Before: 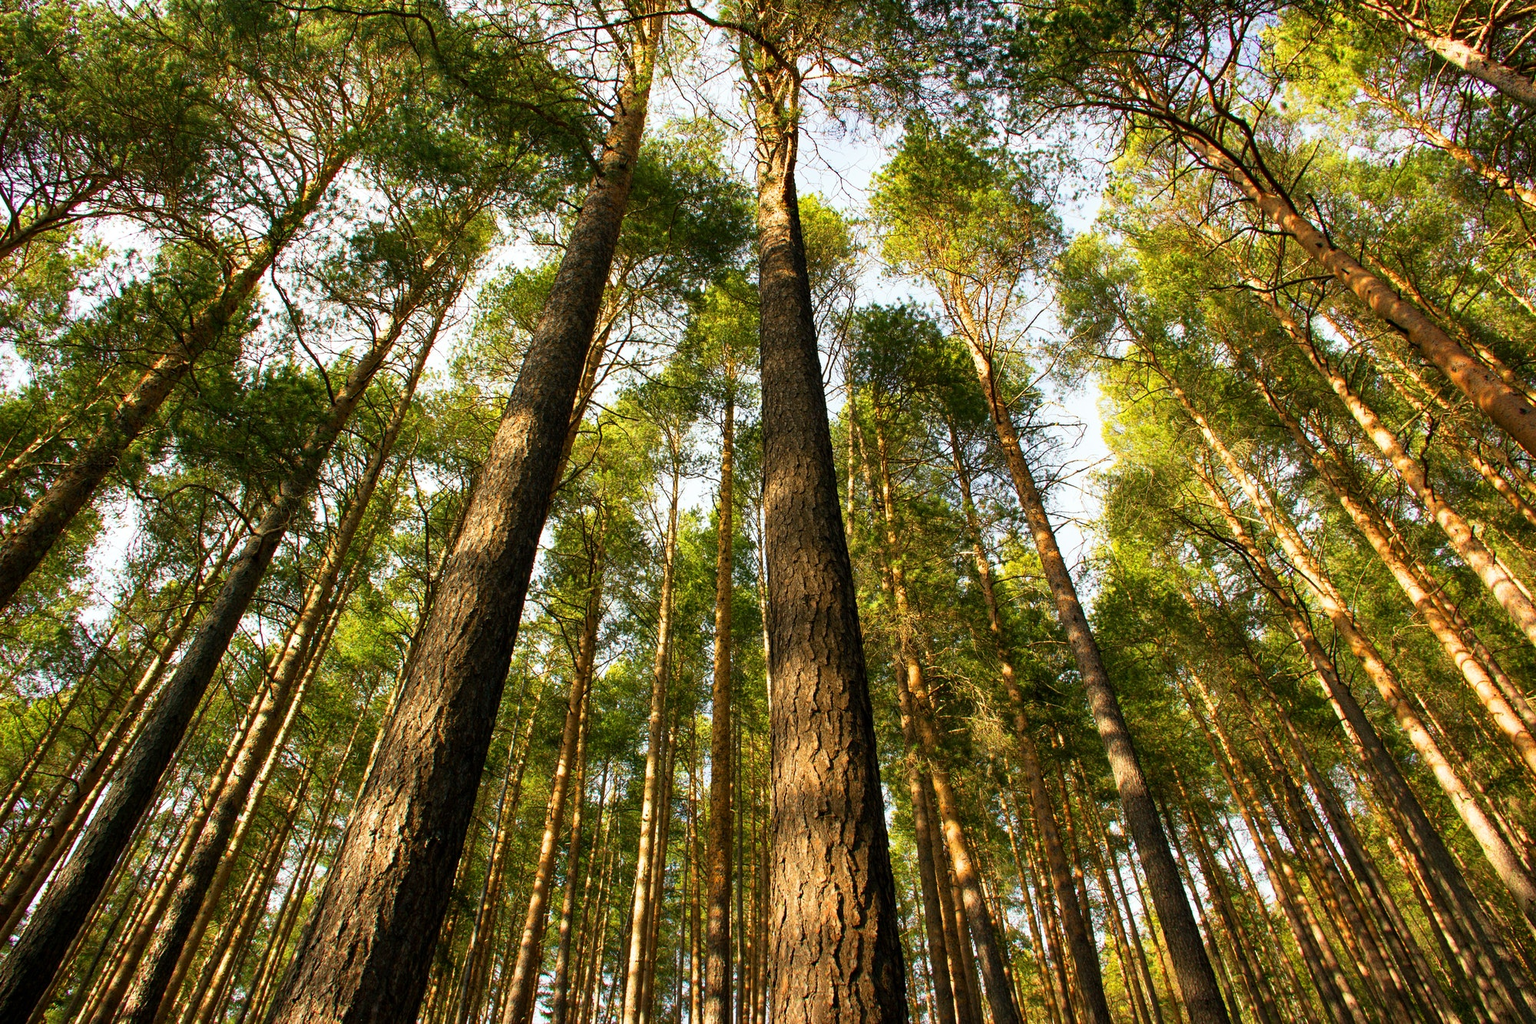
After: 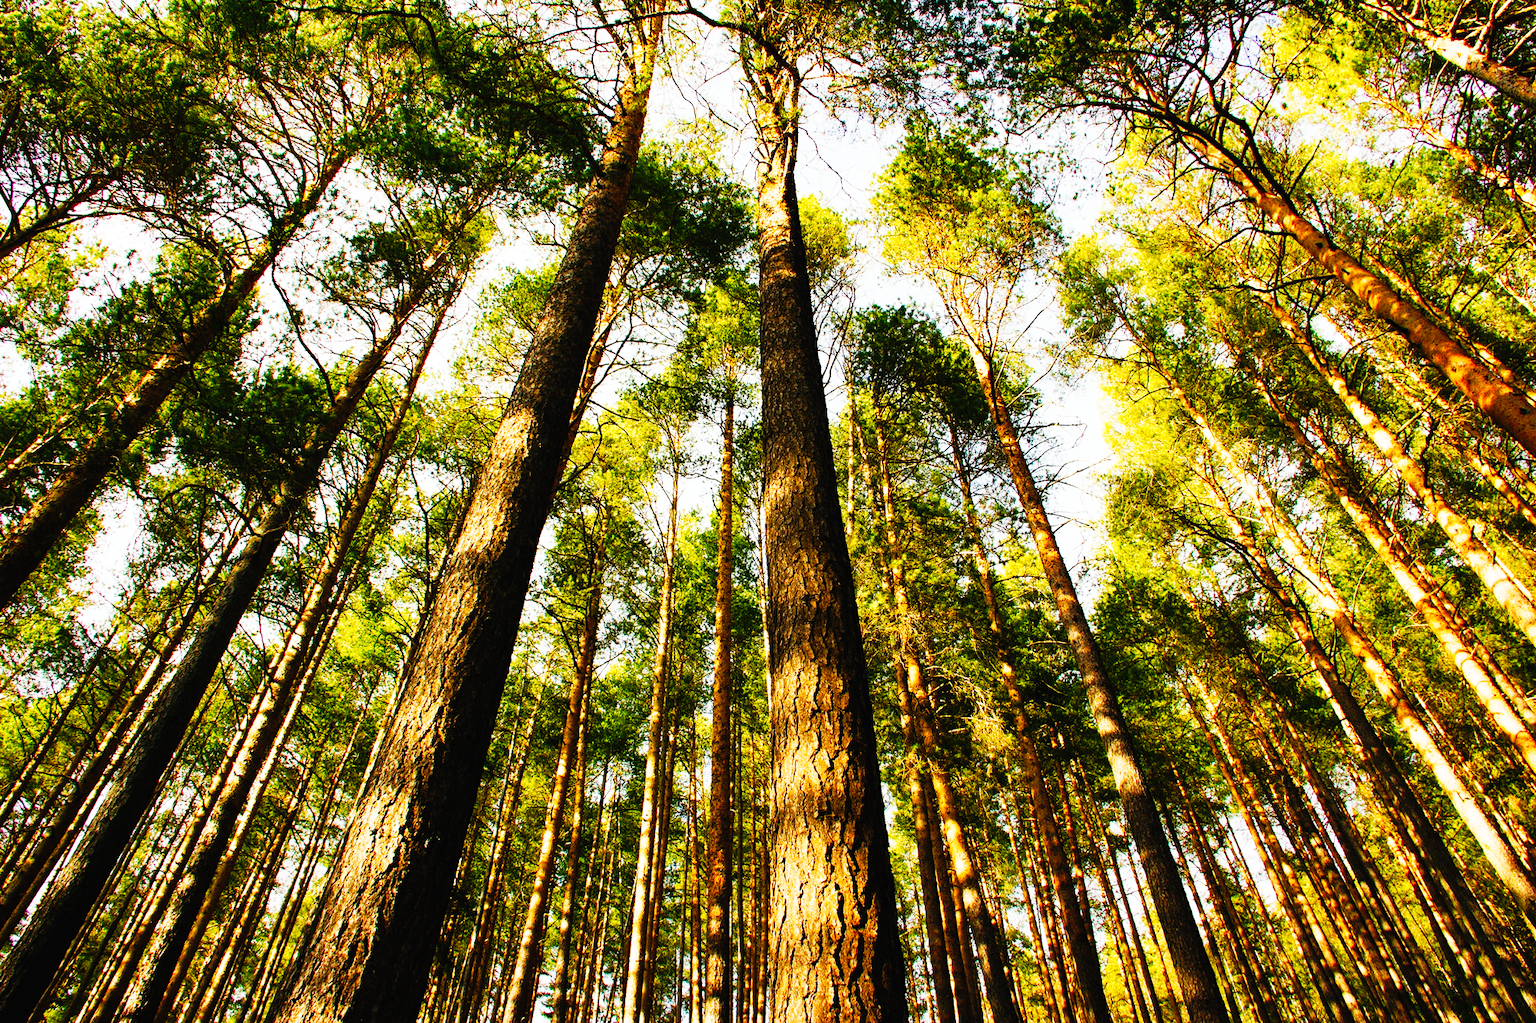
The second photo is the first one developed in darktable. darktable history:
tone curve: curves: ch0 [(0, 0.013) (0.074, 0.044) (0.251, 0.234) (0.472, 0.511) (0.63, 0.752) (0.746, 0.866) (0.899, 0.956) (1, 1)]; ch1 [(0, 0) (0.08, 0.08) (0.347, 0.394) (0.455, 0.441) (0.5, 0.5) (0.517, 0.53) (0.563, 0.611) (0.617, 0.682) (0.756, 0.788) (0.92, 0.92) (1, 1)]; ch2 [(0, 0) (0.096, 0.056) (0.304, 0.204) (0.5, 0.5) (0.539, 0.575) (0.597, 0.644) (0.92, 0.92) (1, 1)], preserve colors none
base curve: curves: ch0 [(0, 0) (0.036, 0.025) (0.121, 0.166) (0.206, 0.329) (0.605, 0.79) (1, 1)], preserve colors none
